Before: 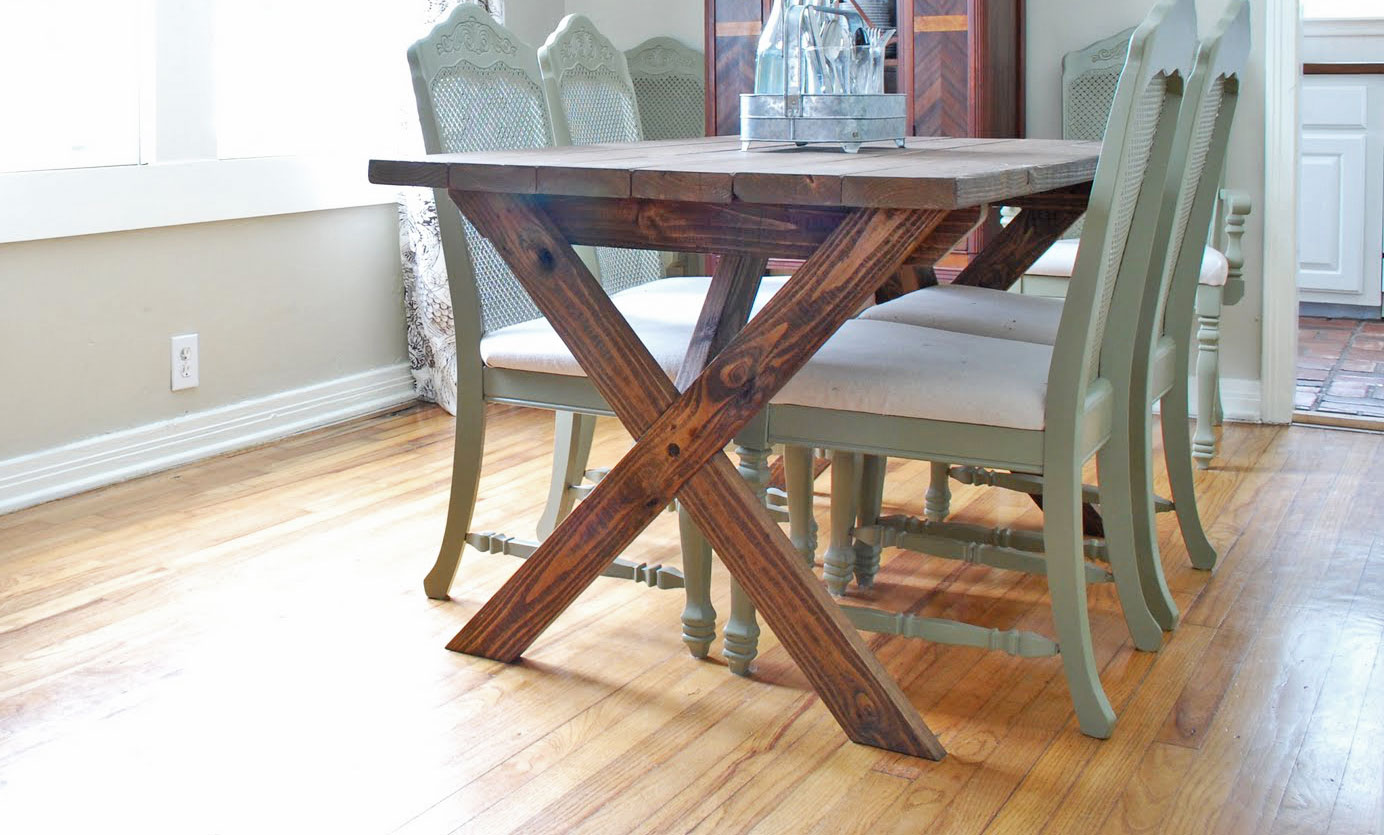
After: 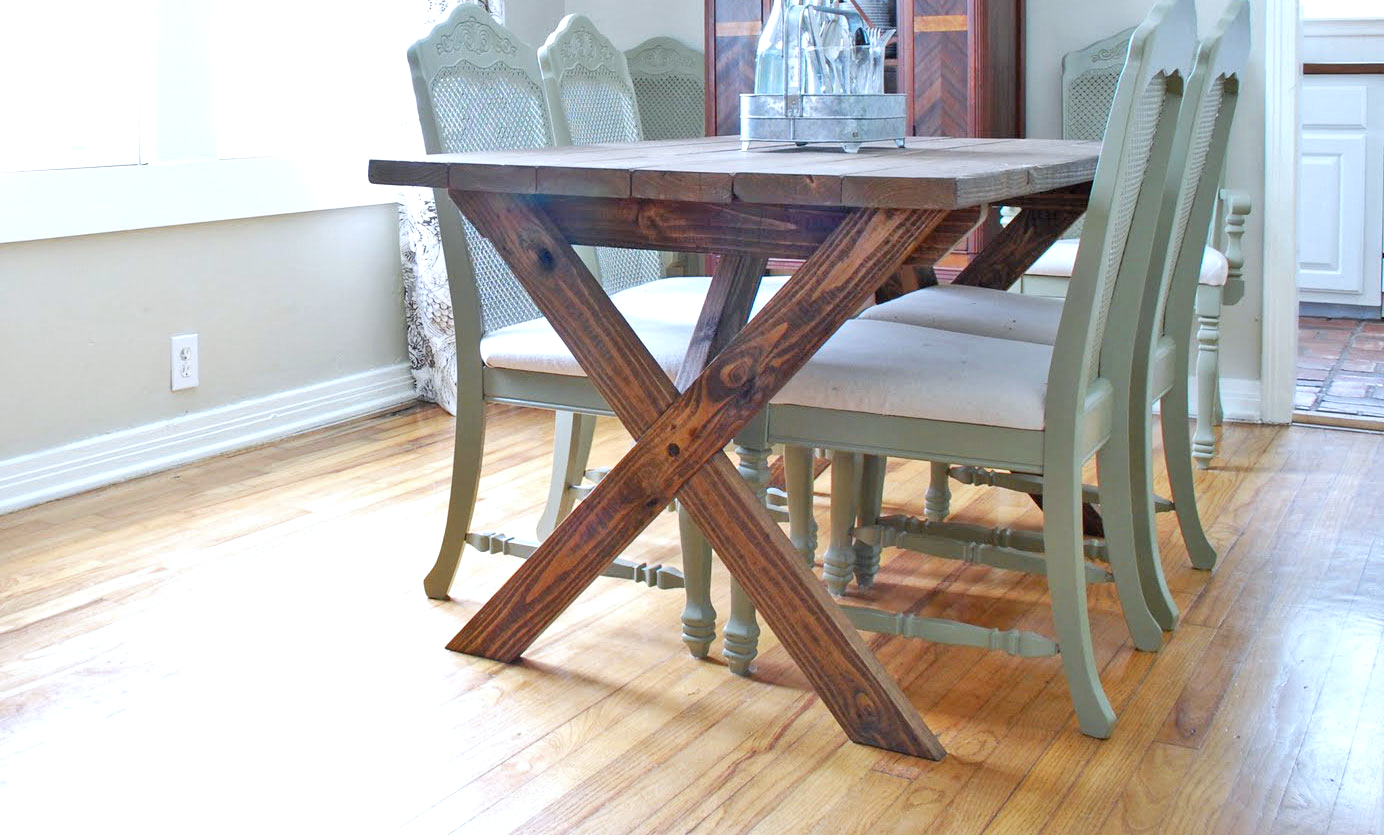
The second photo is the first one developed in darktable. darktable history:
white balance: red 0.967, blue 1.049
exposure: black level correction 0.001, exposure 0.191 EV, compensate highlight preservation false
